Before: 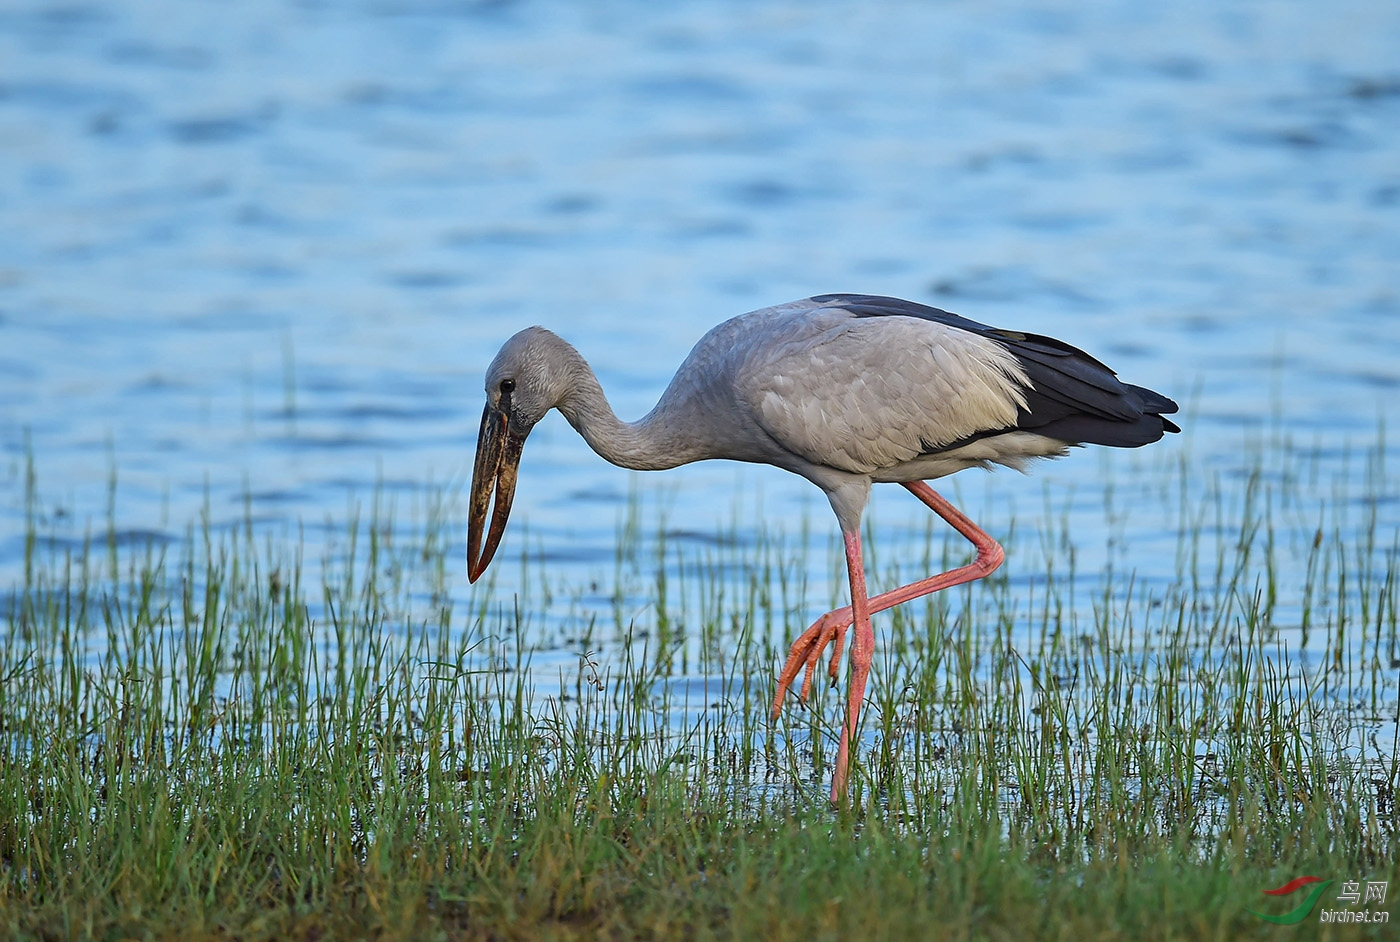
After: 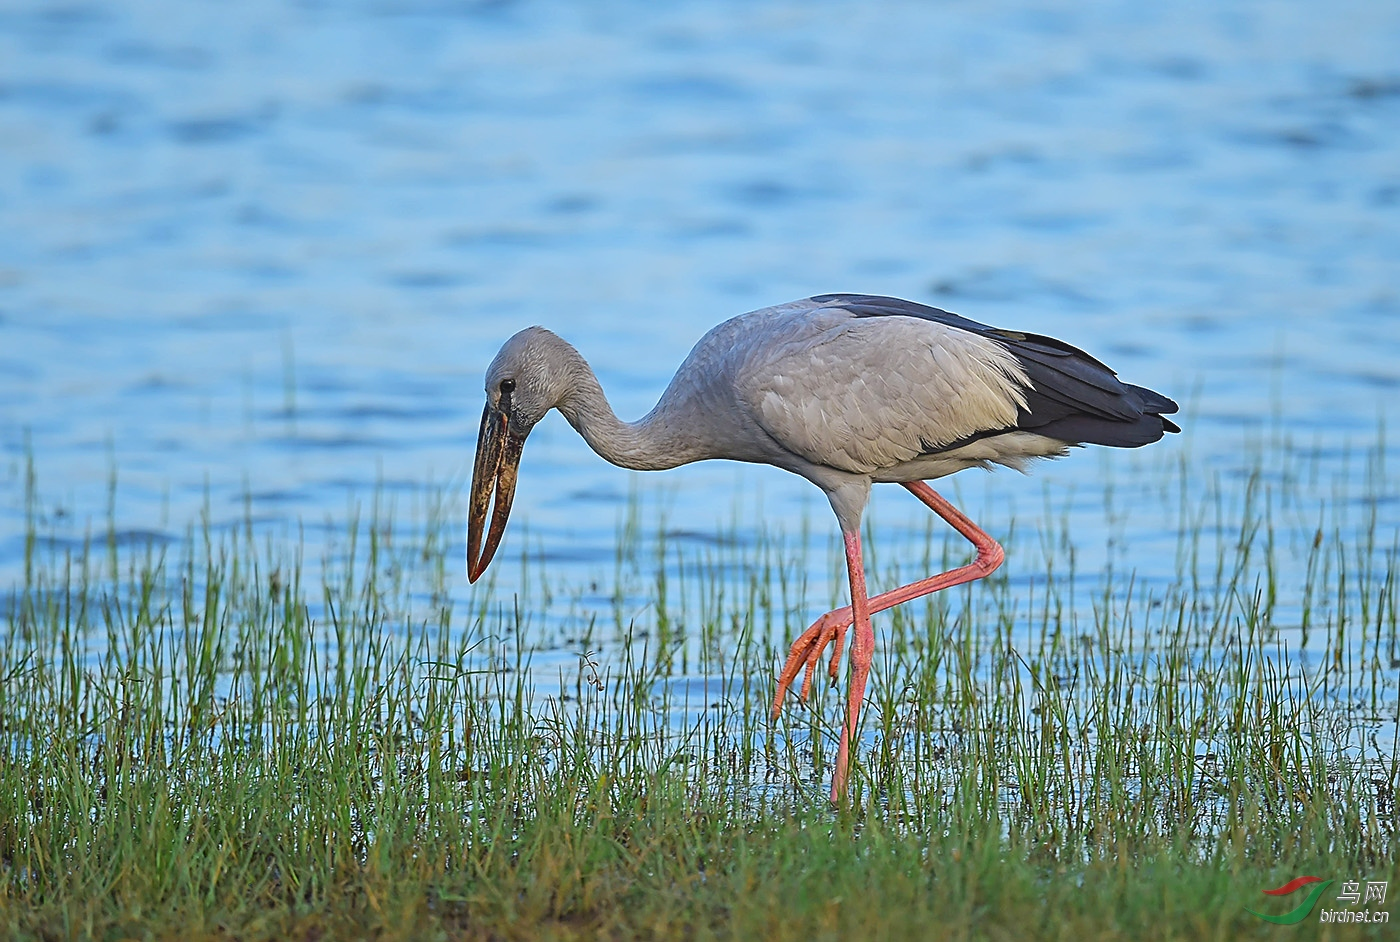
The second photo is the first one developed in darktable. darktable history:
sharpen: on, module defaults
contrast brightness saturation: contrast -0.1, brightness 0.05, saturation 0.08
